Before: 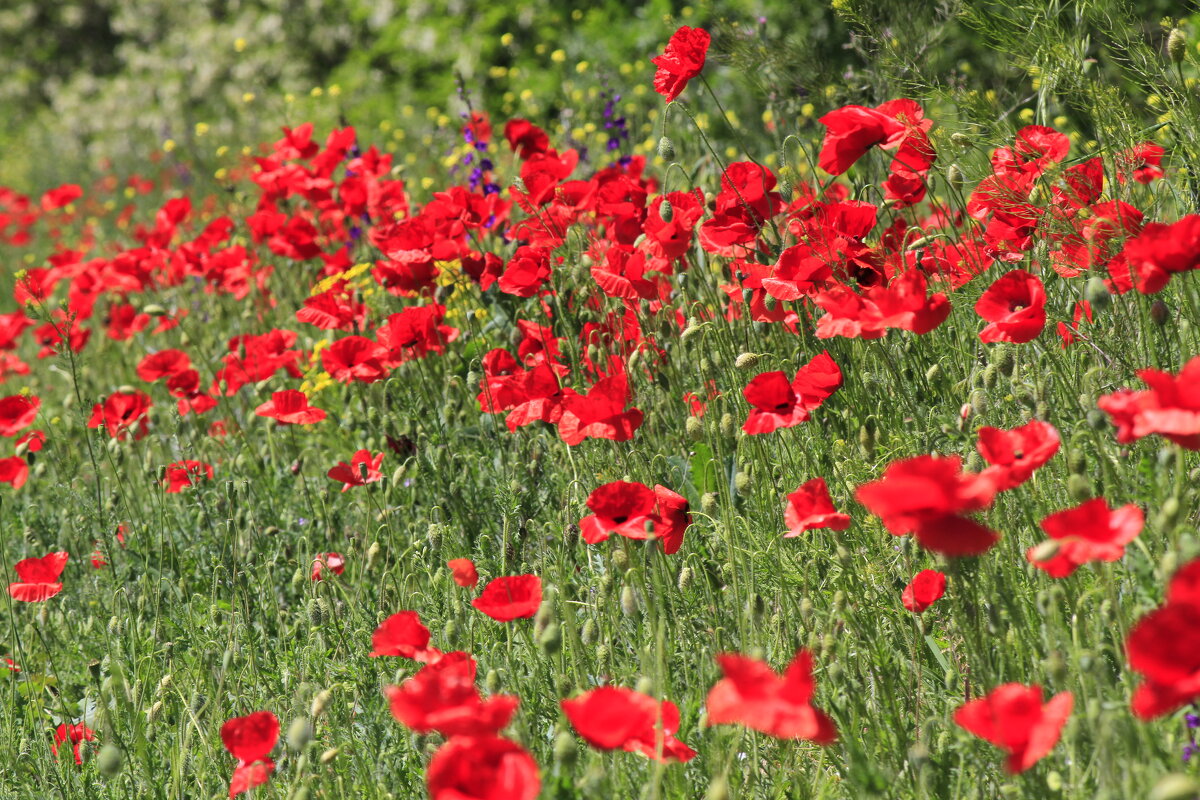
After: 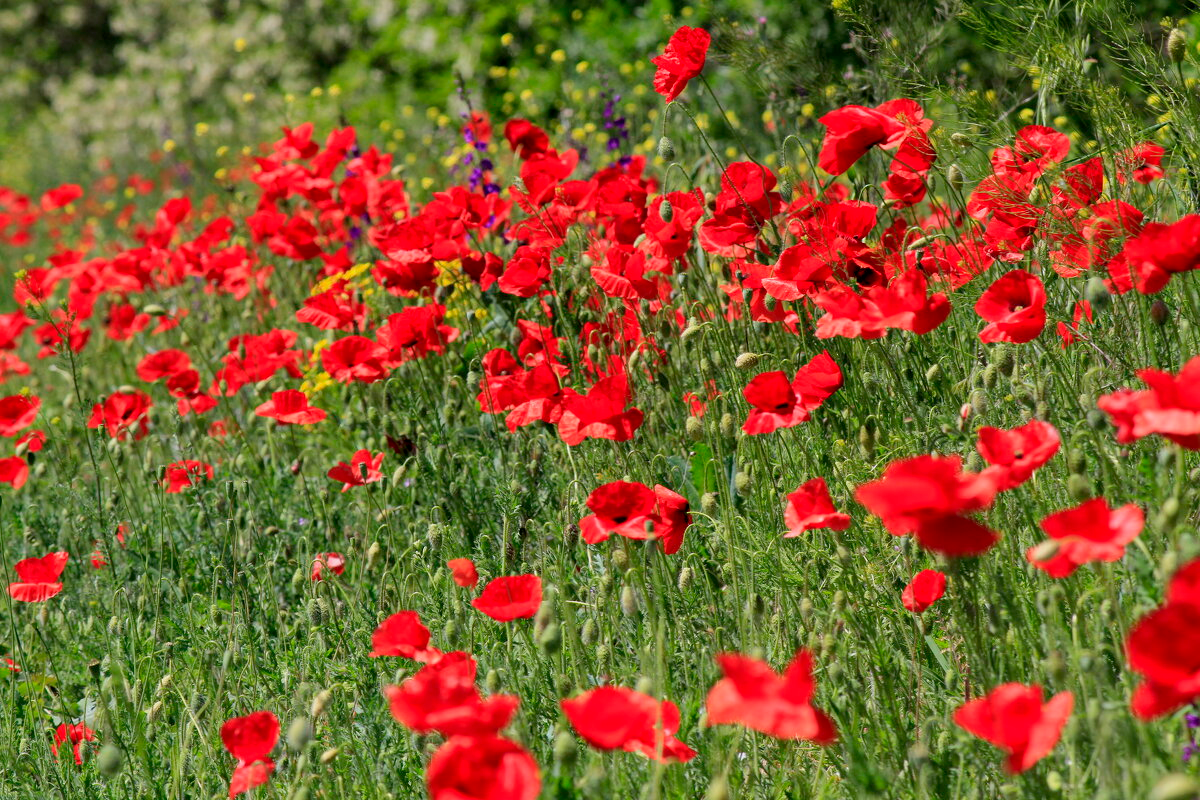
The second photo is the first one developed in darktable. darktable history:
exposure: black level correction 0.006, exposure -0.226 EV, compensate highlight preservation false
